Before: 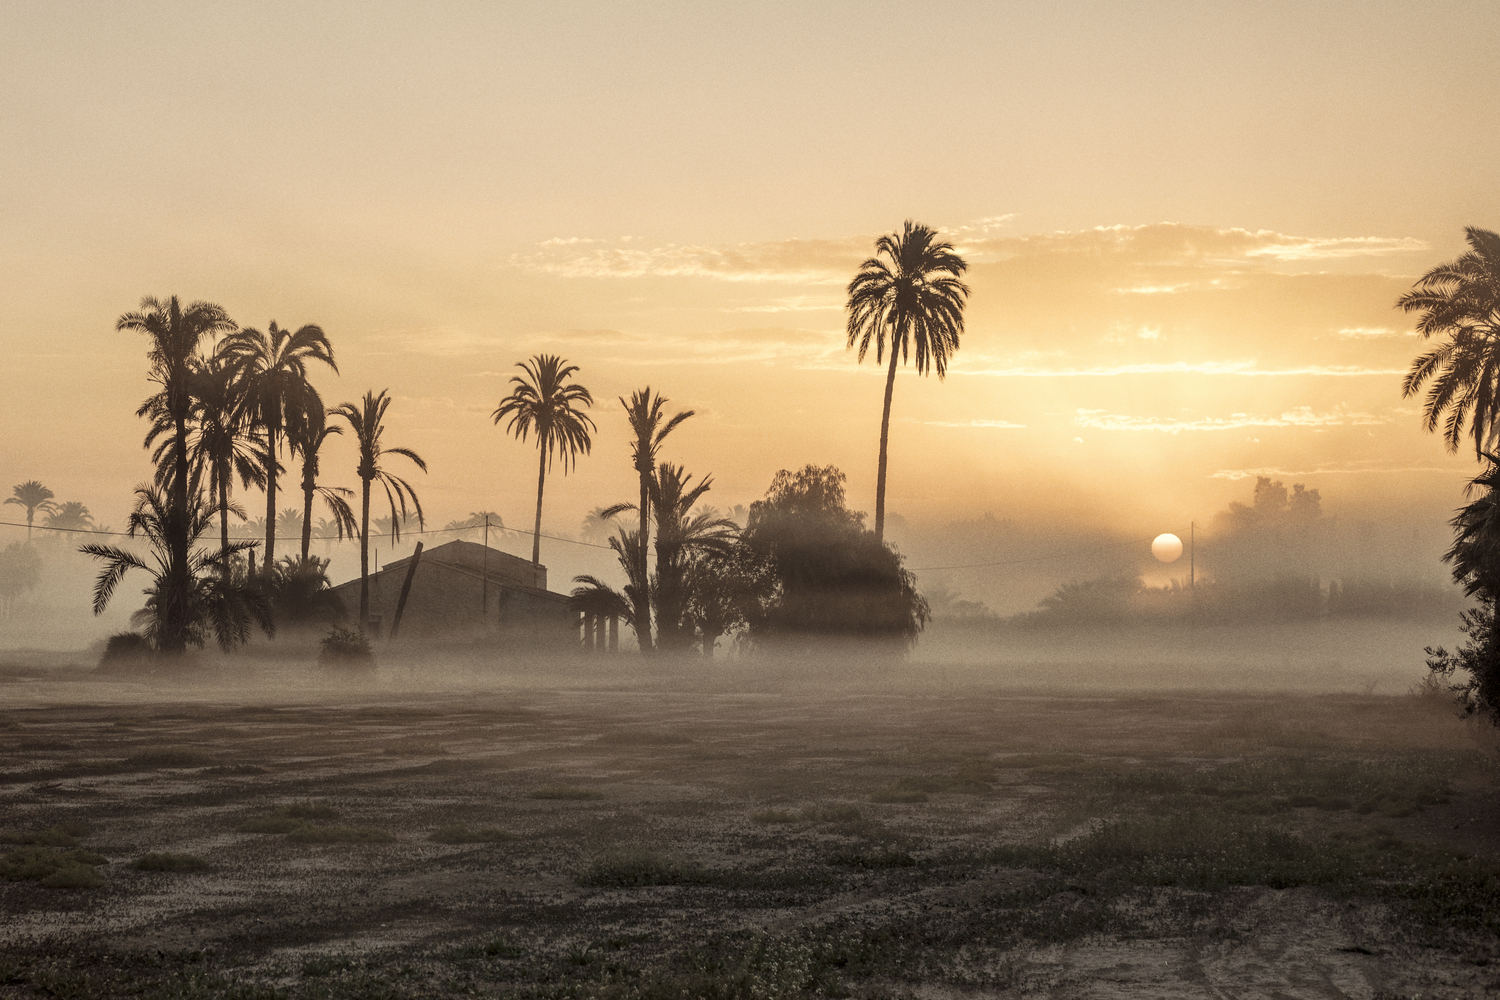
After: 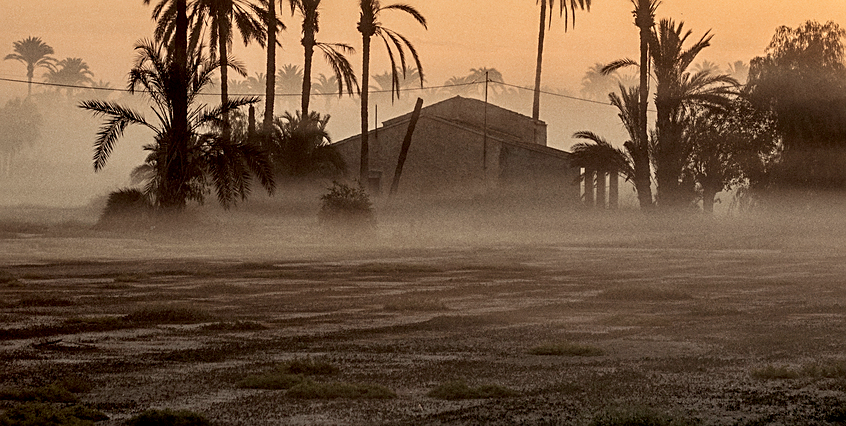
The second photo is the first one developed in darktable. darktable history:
crop: top 44.483%, right 43.593%, bottom 12.892%
sharpen: on, module defaults
exposure: black level correction 0.011, compensate highlight preservation false
